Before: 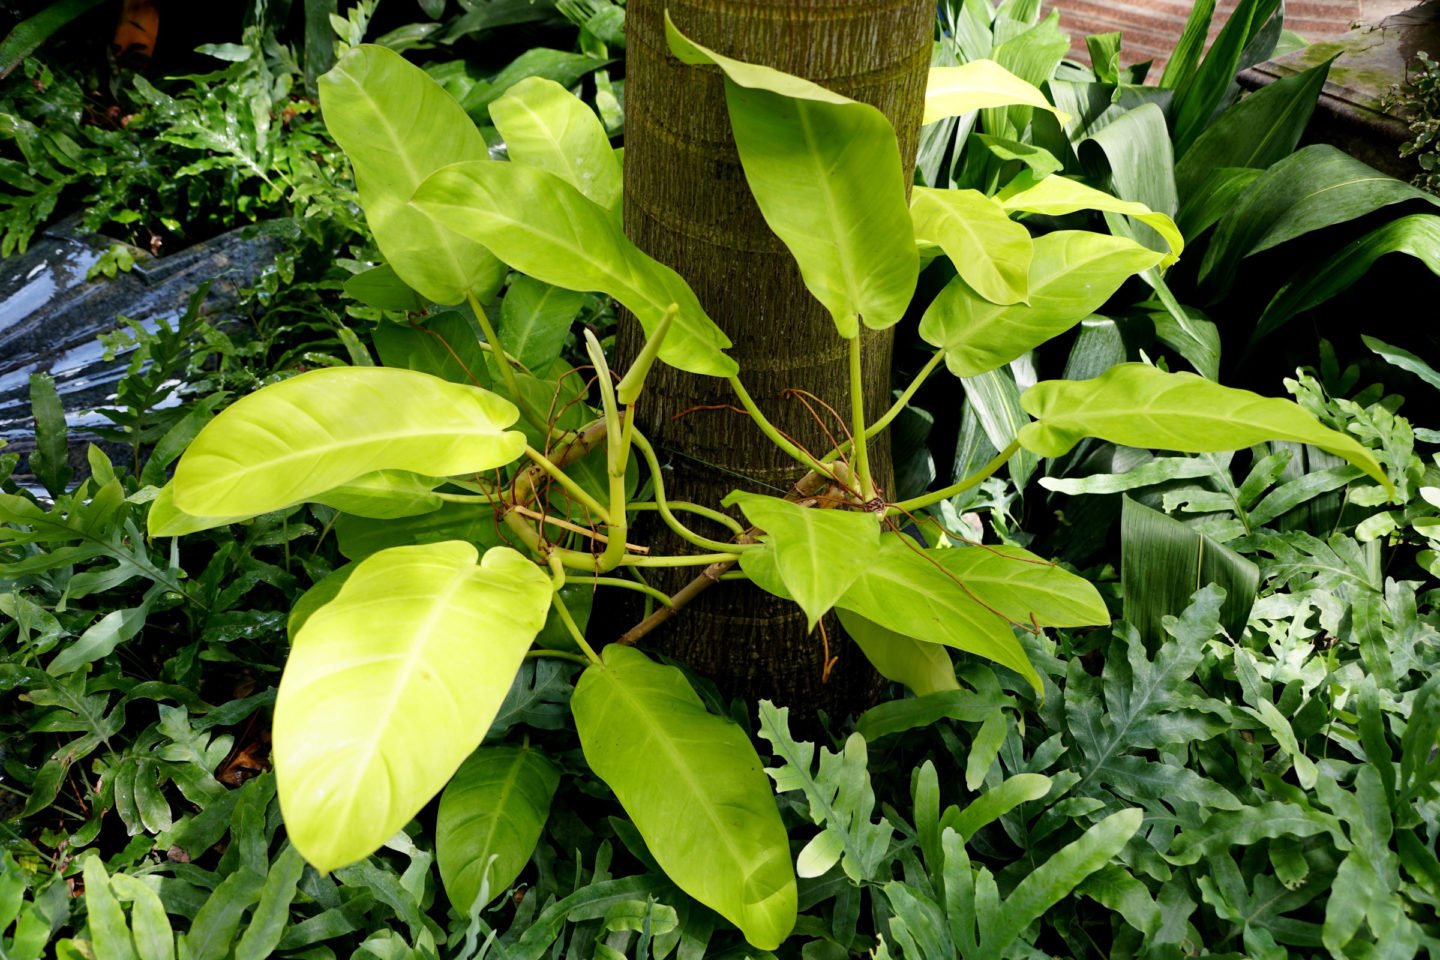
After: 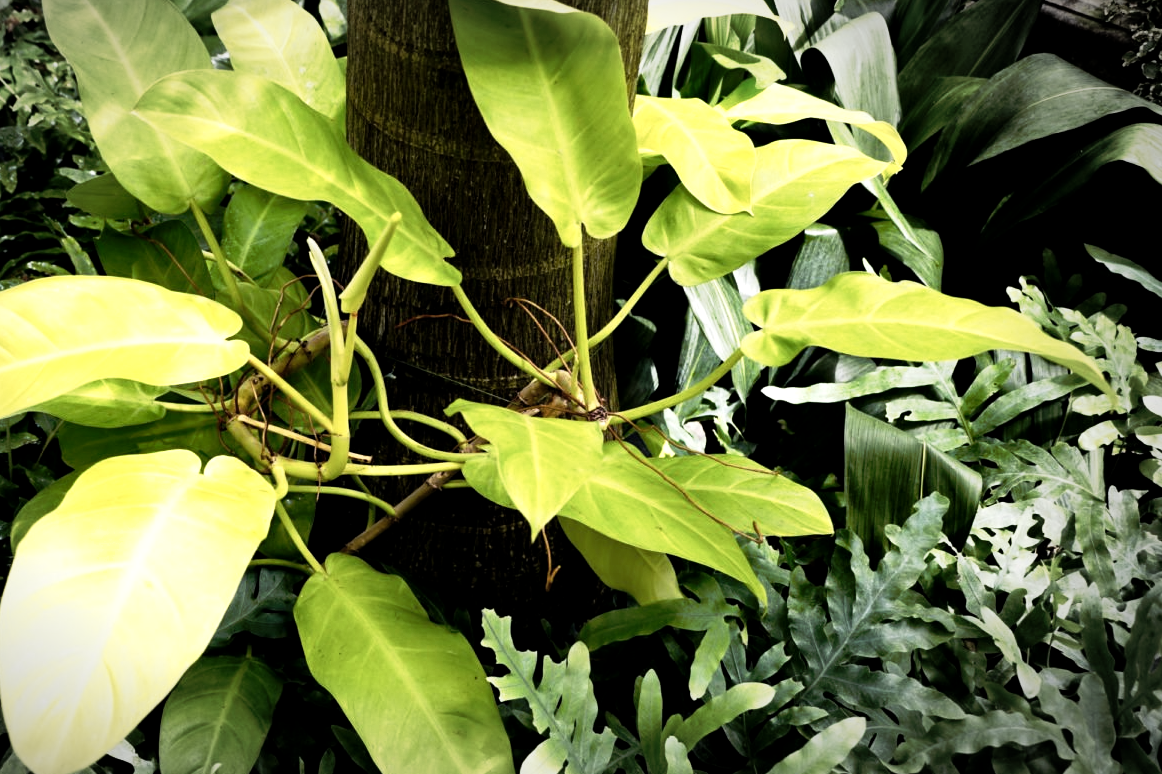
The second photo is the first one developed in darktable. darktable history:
crop: left 19.264%, top 9.551%, right 0%, bottom 9.794%
levels: levels [0, 0.618, 1]
shadows and highlights: shadows color adjustment 97.68%, soften with gaussian
exposure: exposure 0.495 EV, compensate highlight preservation false
vignetting: center (-0.123, -0.002), automatic ratio true
tone curve: curves: ch0 [(0, 0) (0.062, 0.023) (0.168, 0.142) (0.359, 0.44) (0.469, 0.544) (0.634, 0.722) (0.839, 0.909) (0.998, 0.978)]; ch1 [(0, 0) (0.437, 0.453) (0.472, 0.47) (0.502, 0.504) (0.527, 0.546) (0.568, 0.619) (0.608, 0.665) (0.669, 0.748) (0.859, 0.899) (1, 1)]; ch2 [(0, 0) (0.33, 0.301) (0.421, 0.443) (0.473, 0.501) (0.504, 0.504) (0.535, 0.564) (0.575, 0.625) (0.608, 0.676) (1, 1)], preserve colors none
color zones: curves: ch0 [(0, 0.558) (0.143, 0.559) (0.286, 0.529) (0.429, 0.505) (0.571, 0.5) (0.714, 0.5) (0.857, 0.5) (1, 0.558)]; ch1 [(0, 0.469) (0.01, 0.469) (0.12, 0.446) (0.248, 0.469) (0.5, 0.5) (0.748, 0.5) (0.99, 0.469) (1, 0.469)]
